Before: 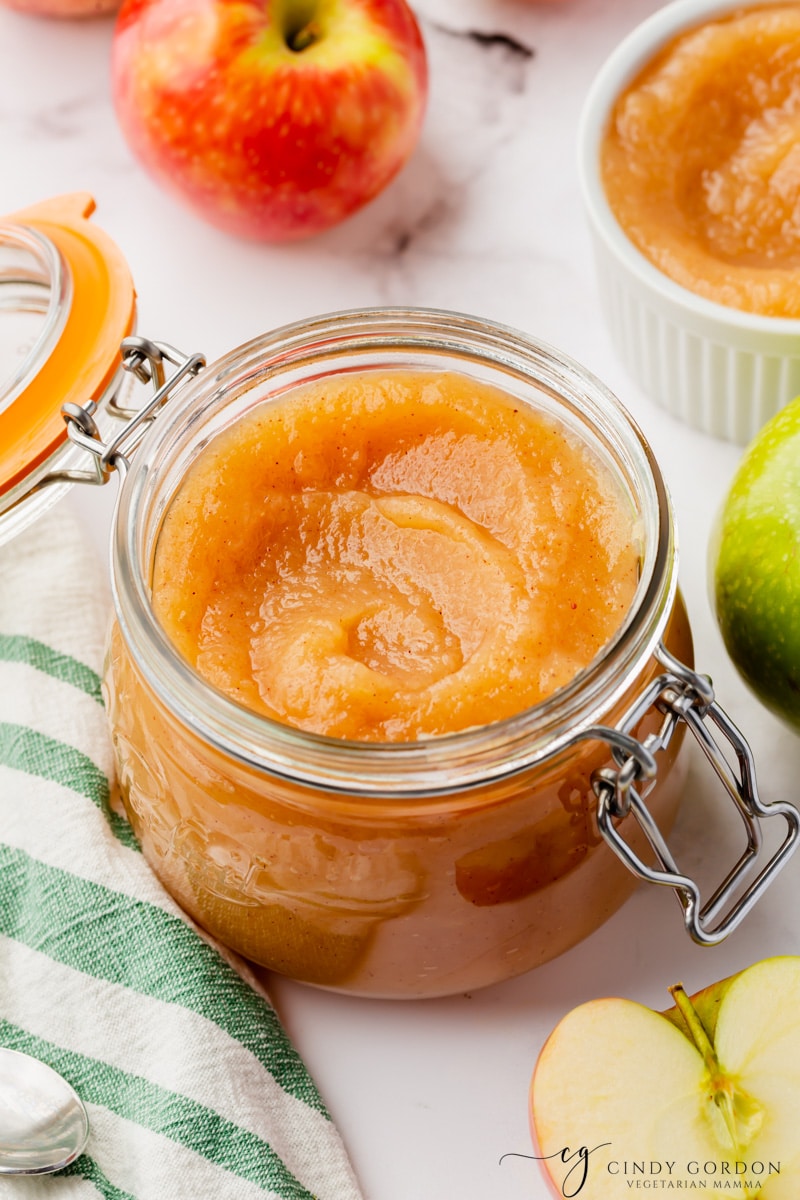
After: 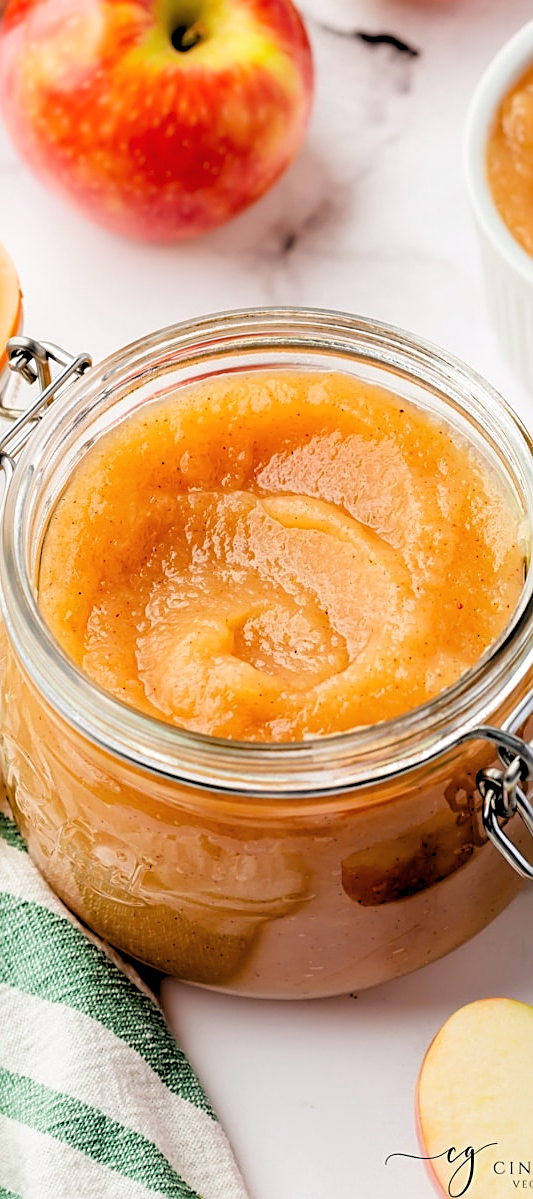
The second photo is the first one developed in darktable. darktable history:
rgb levels: levels [[0.029, 0.461, 0.922], [0, 0.5, 1], [0, 0.5, 1]]
color balance: mode lift, gamma, gain (sRGB), lift [1, 1, 1.022, 1.026]
sharpen: on, module defaults
crop and rotate: left 14.292%, right 19.041%
